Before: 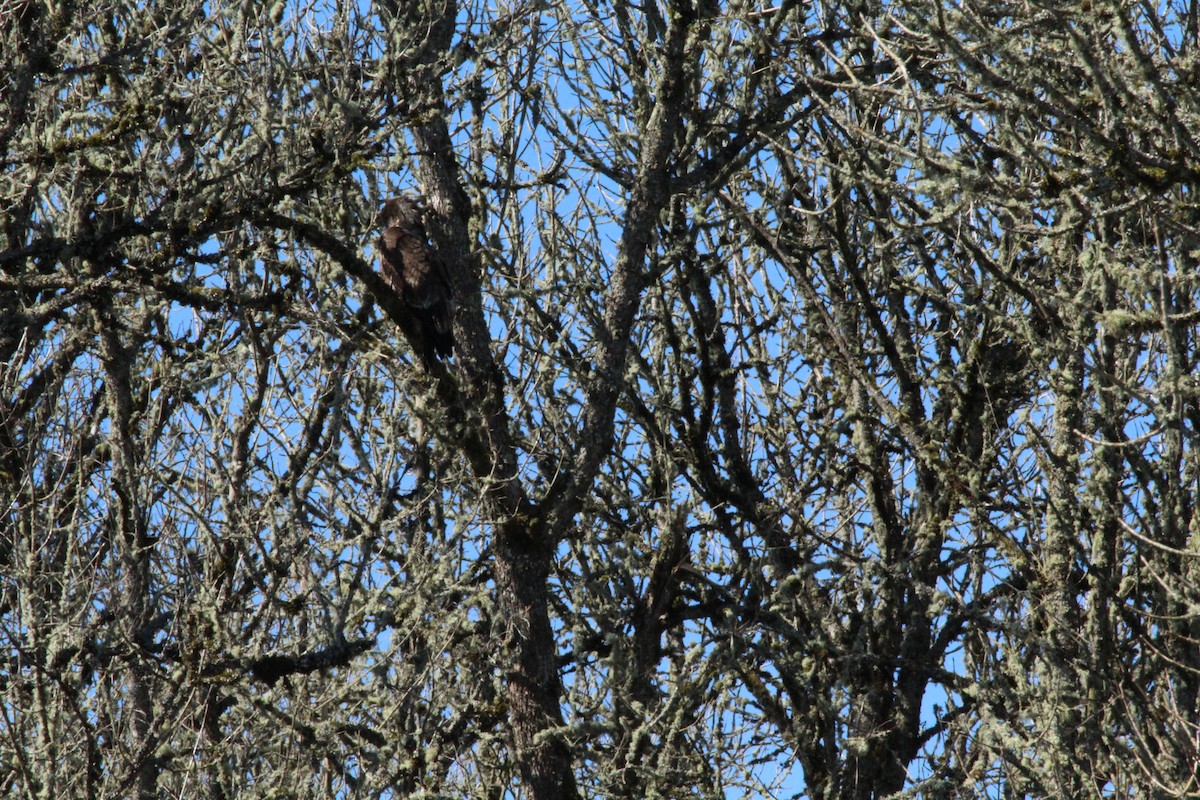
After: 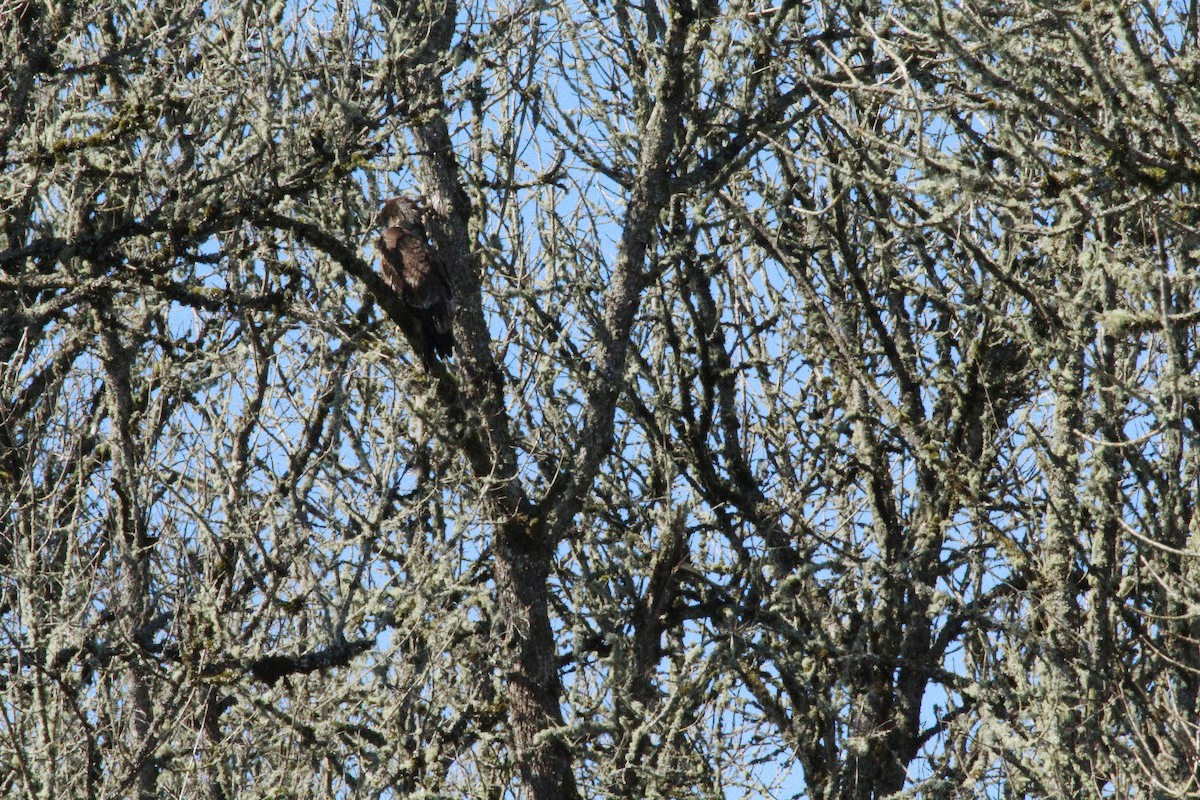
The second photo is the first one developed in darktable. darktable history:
base curve: curves: ch0 [(0, 0) (0.158, 0.273) (0.879, 0.895) (1, 1)], preserve colors none
grain: coarseness 3.21 ISO
